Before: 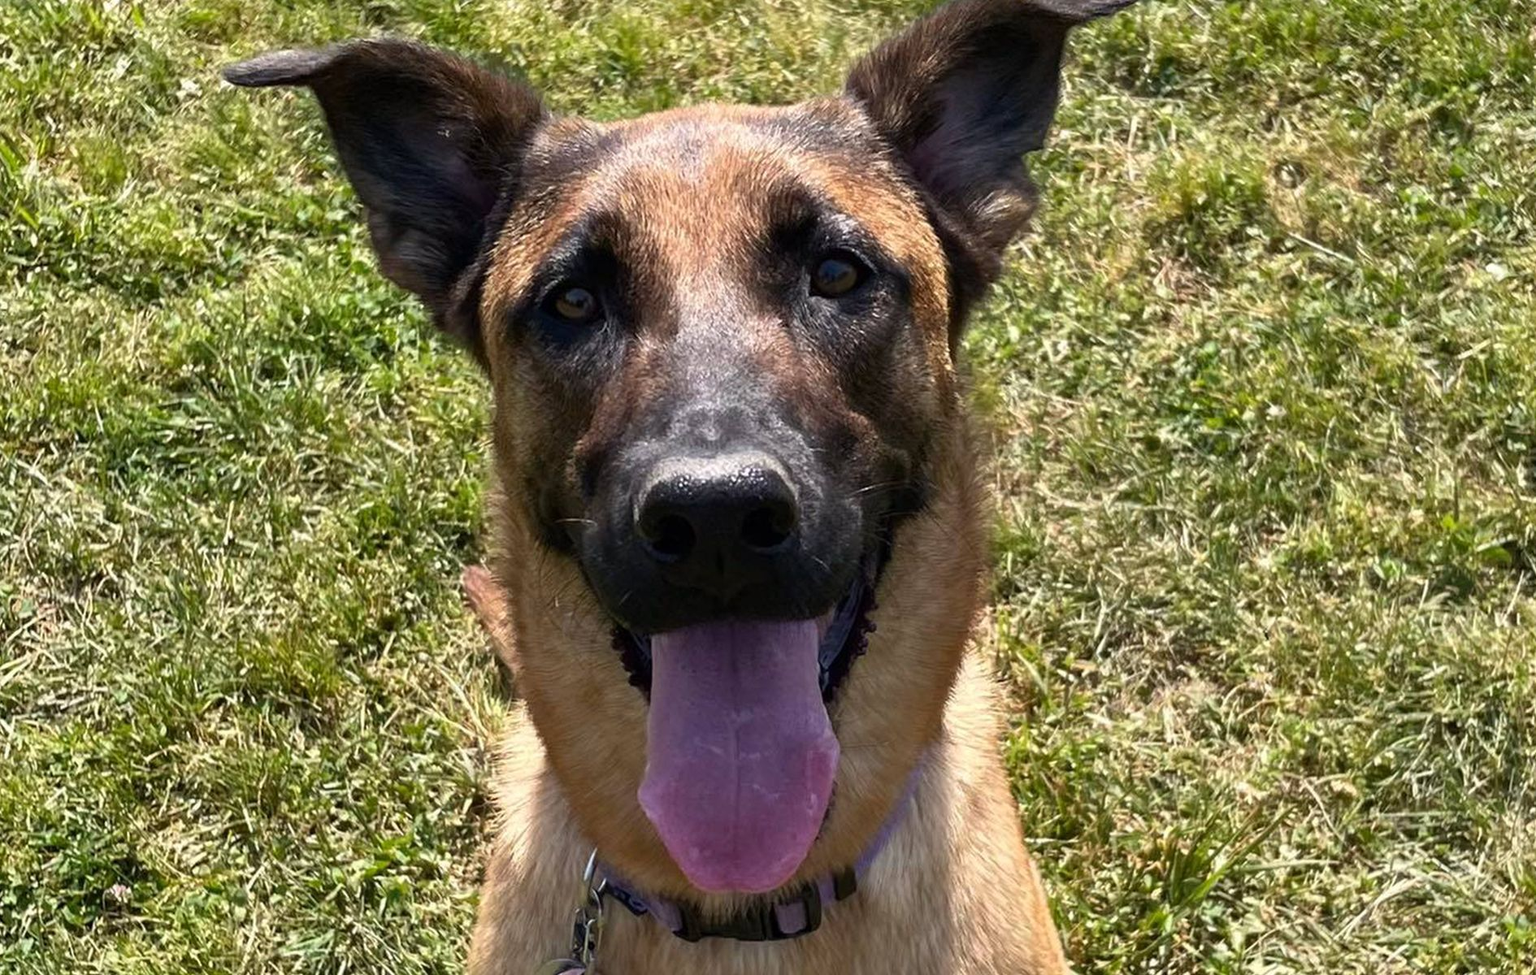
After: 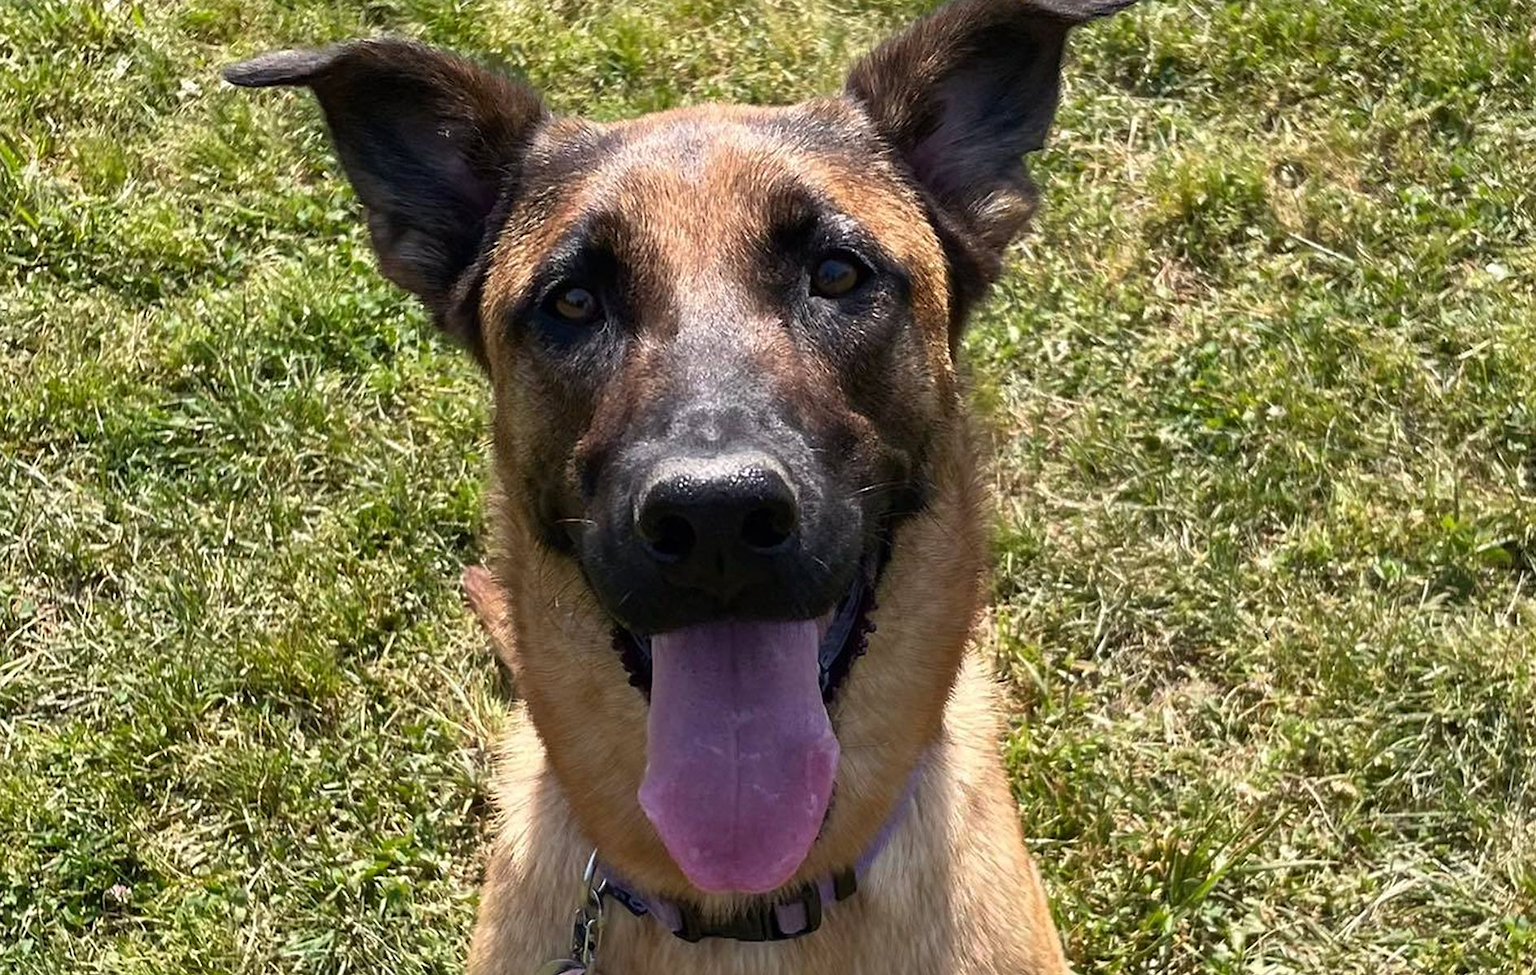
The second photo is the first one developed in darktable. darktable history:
sharpen: radius 1.013, threshold 0.942
